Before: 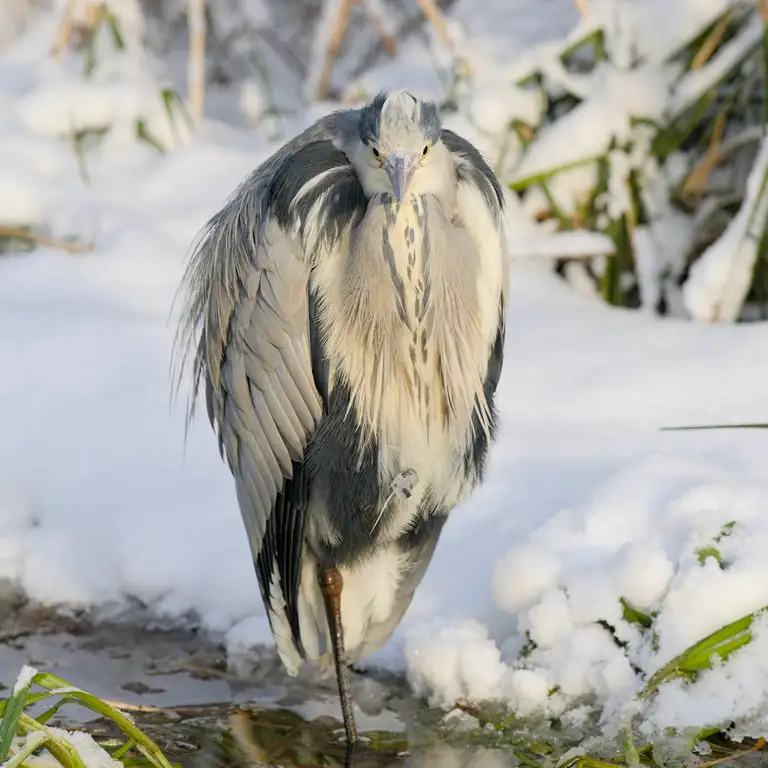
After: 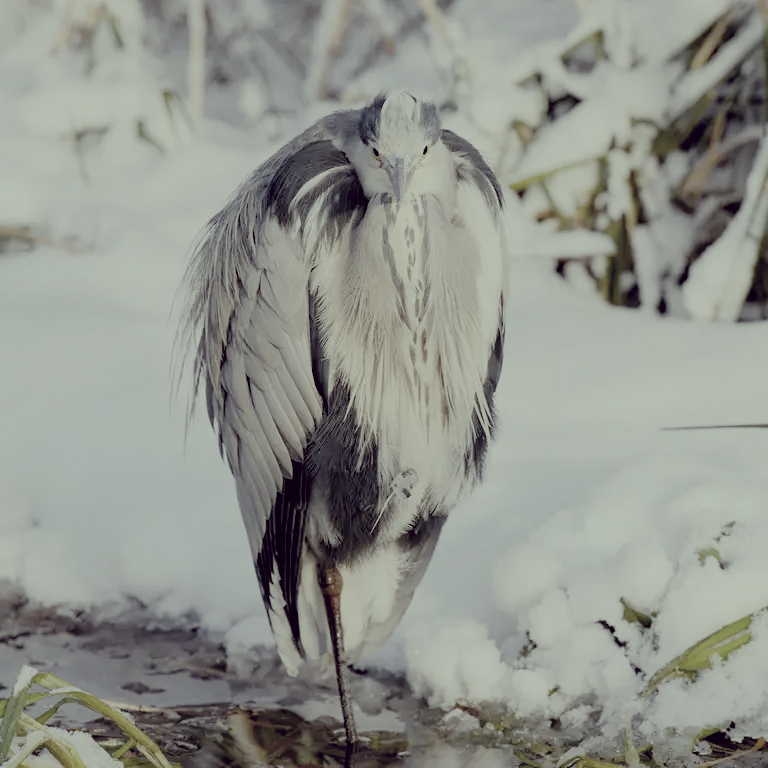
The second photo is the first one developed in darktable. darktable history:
filmic rgb: middle gray luminance 18%, black relative exposure -7.5 EV, white relative exposure 8.5 EV, threshold 6 EV, target black luminance 0%, hardness 2.23, latitude 18.37%, contrast 0.878, highlights saturation mix 5%, shadows ↔ highlights balance 10.15%, add noise in highlights 0, preserve chrominance no, color science v3 (2019), use custom middle-gray values true, iterations of high-quality reconstruction 0, contrast in highlights soft, enable highlight reconstruction true
color correction: highlights a* -20.17, highlights b* 20.27, shadows a* 20.03, shadows b* -20.46, saturation 0.43
